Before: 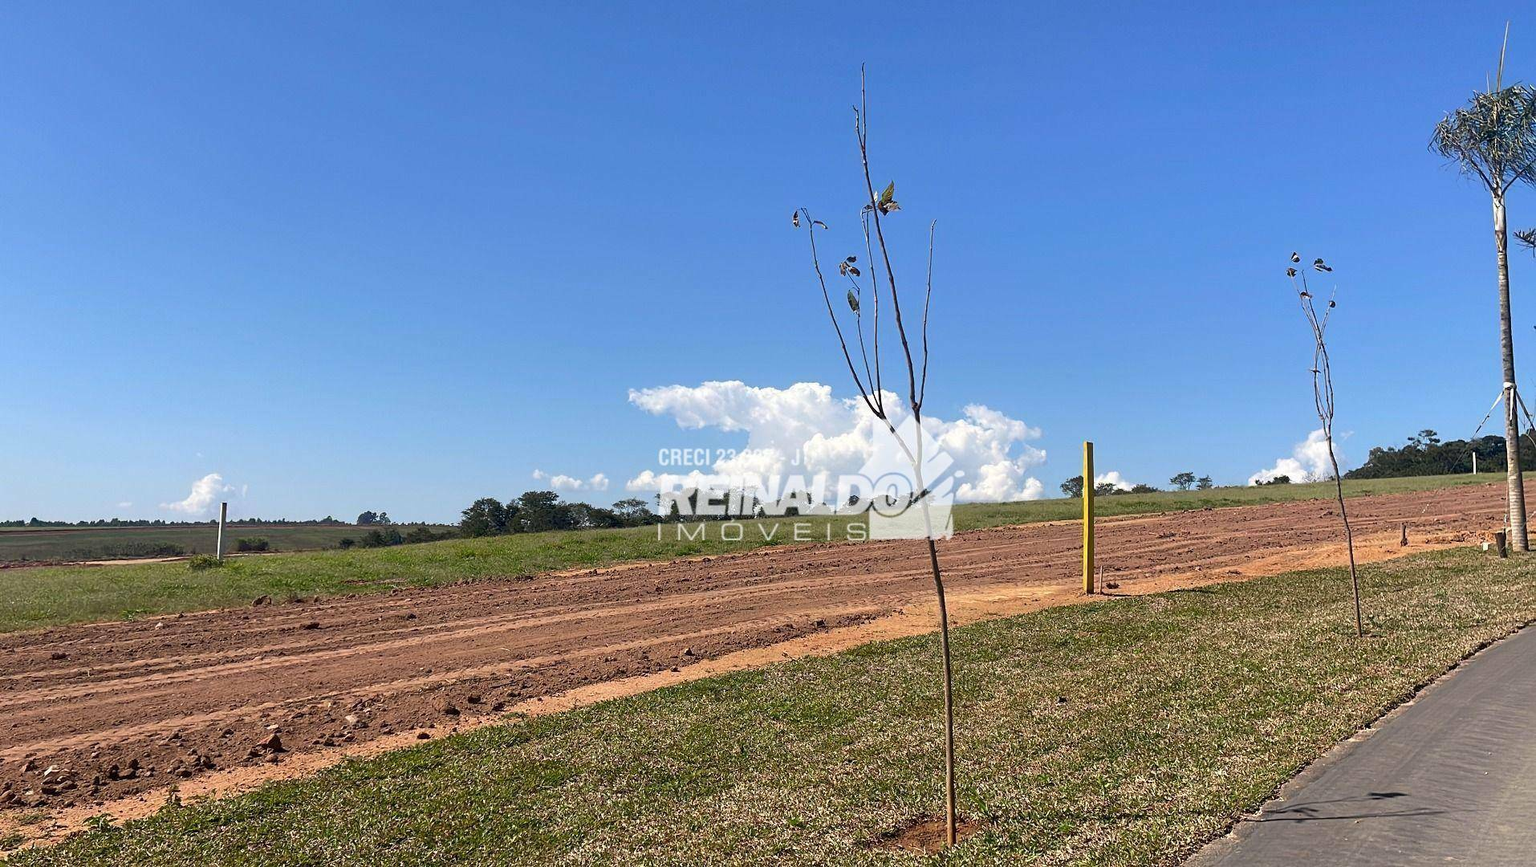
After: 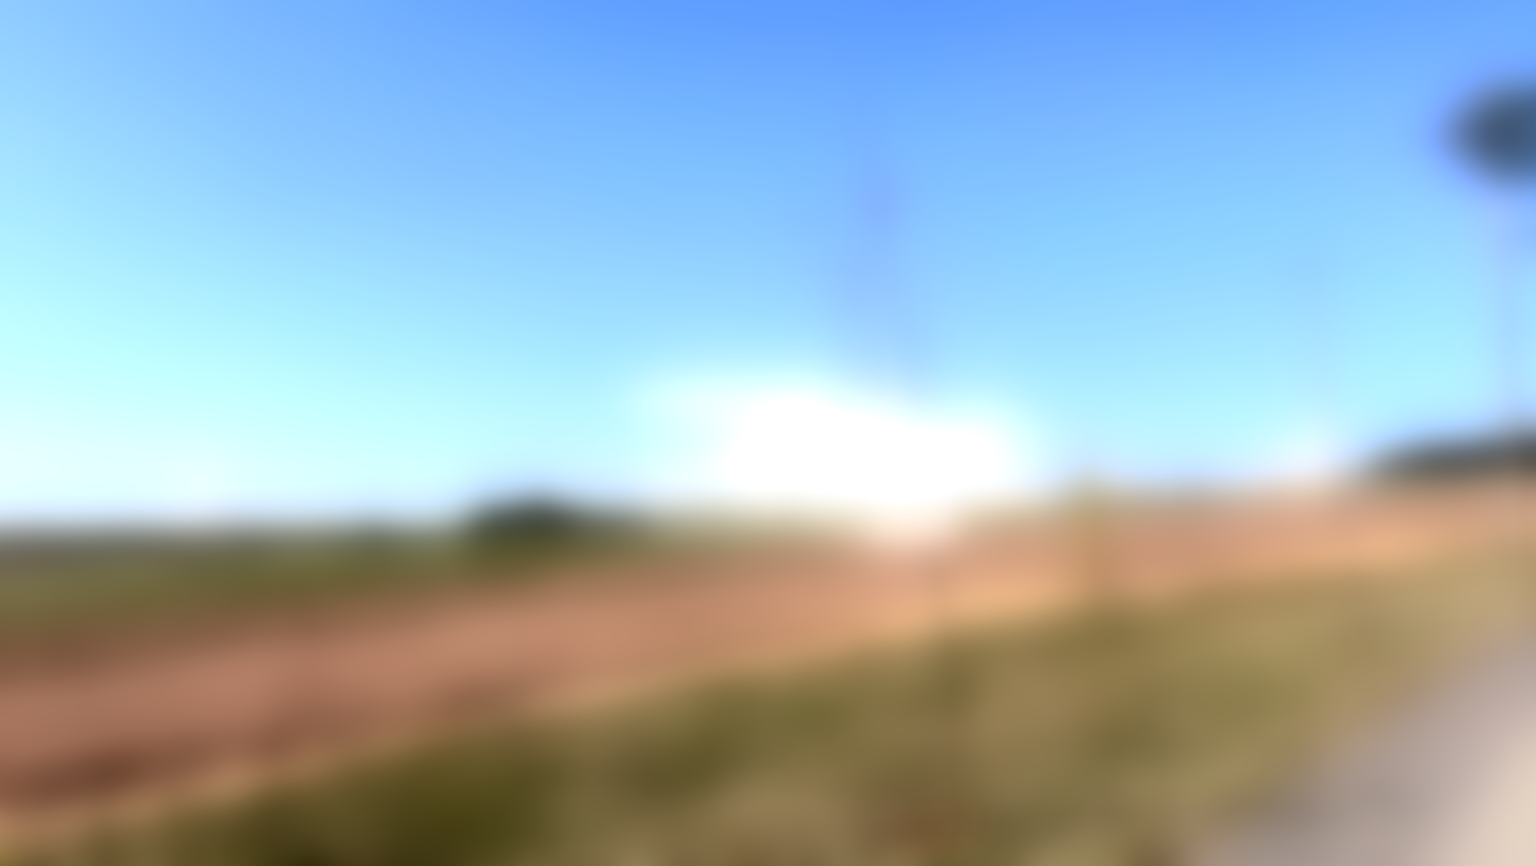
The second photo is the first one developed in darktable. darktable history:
exposure: exposure 1 EV, compensate highlight preservation false
contrast equalizer: octaves 7, y [[0.6 ×6], [0.55 ×6], [0 ×6], [0 ×6], [0 ×6]], mix -0.2
lowpass: radius 31.92, contrast 1.72, brightness -0.98, saturation 0.94
